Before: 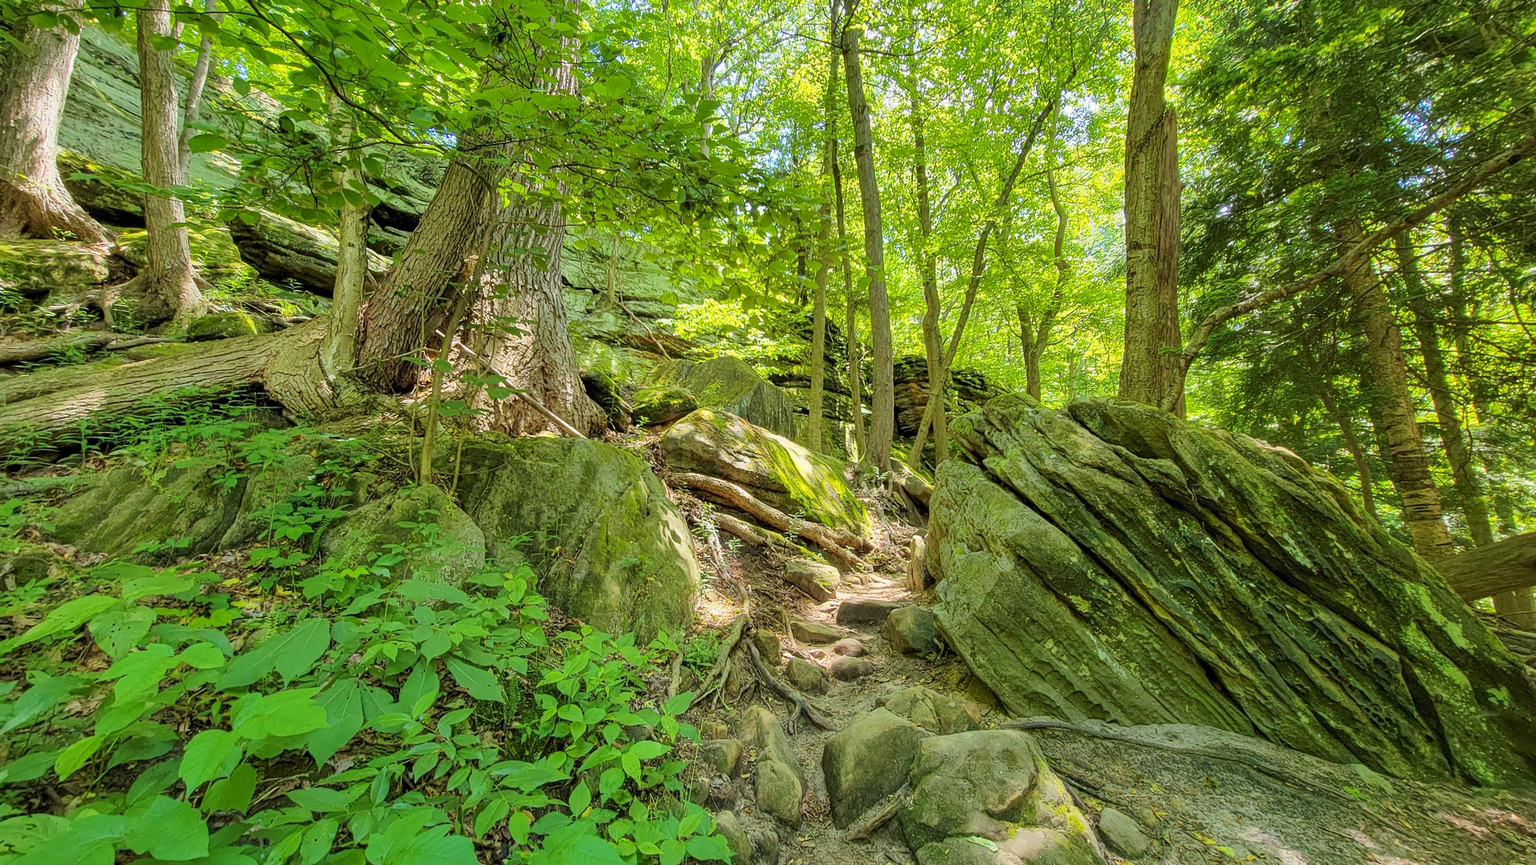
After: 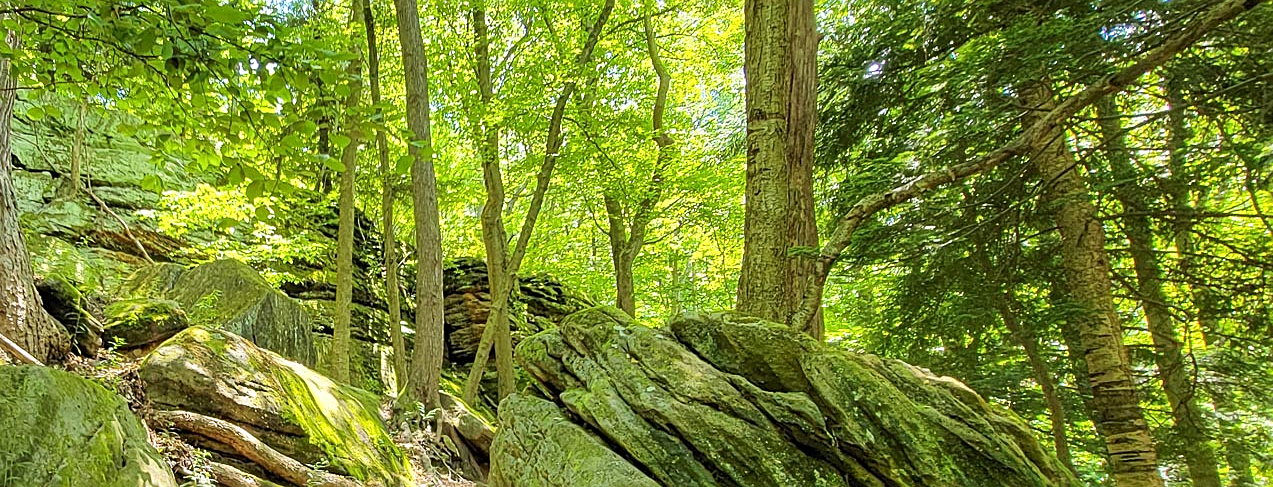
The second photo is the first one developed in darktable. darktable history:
sharpen: amount 0.478
crop: left 36.005%, top 18.293%, right 0.31%, bottom 38.444%
exposure: exposure 0.2 EV, compensate highlight preservation false
